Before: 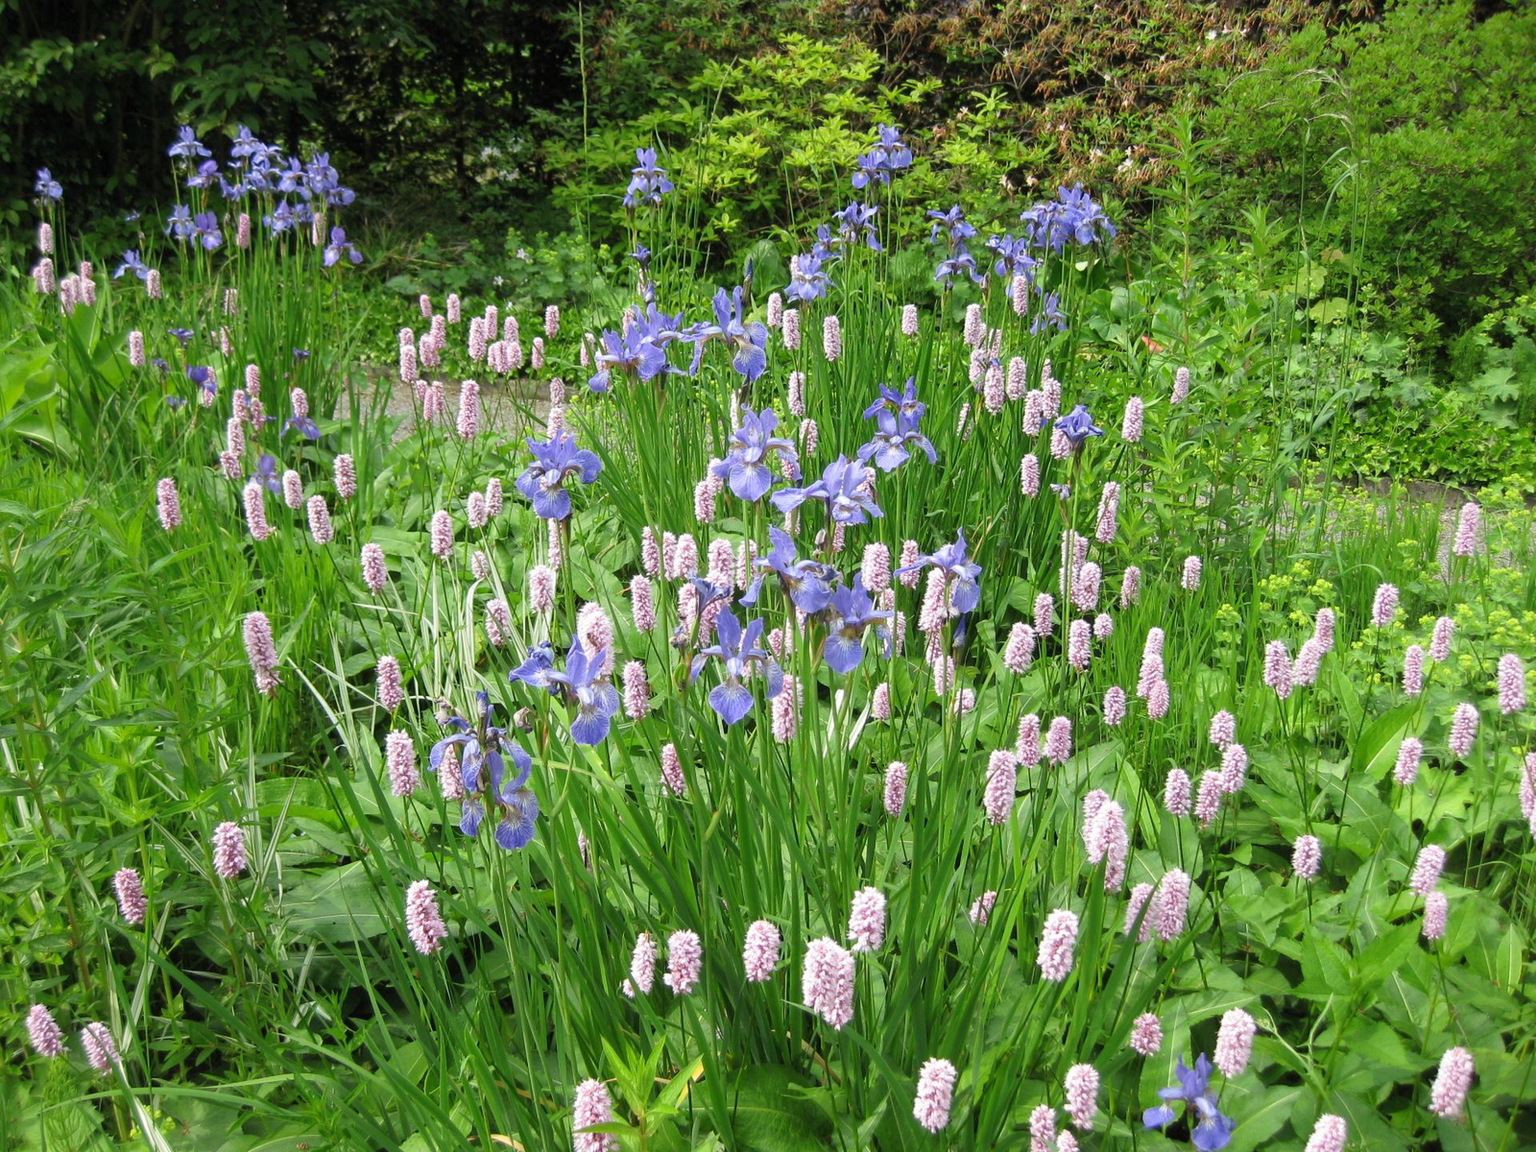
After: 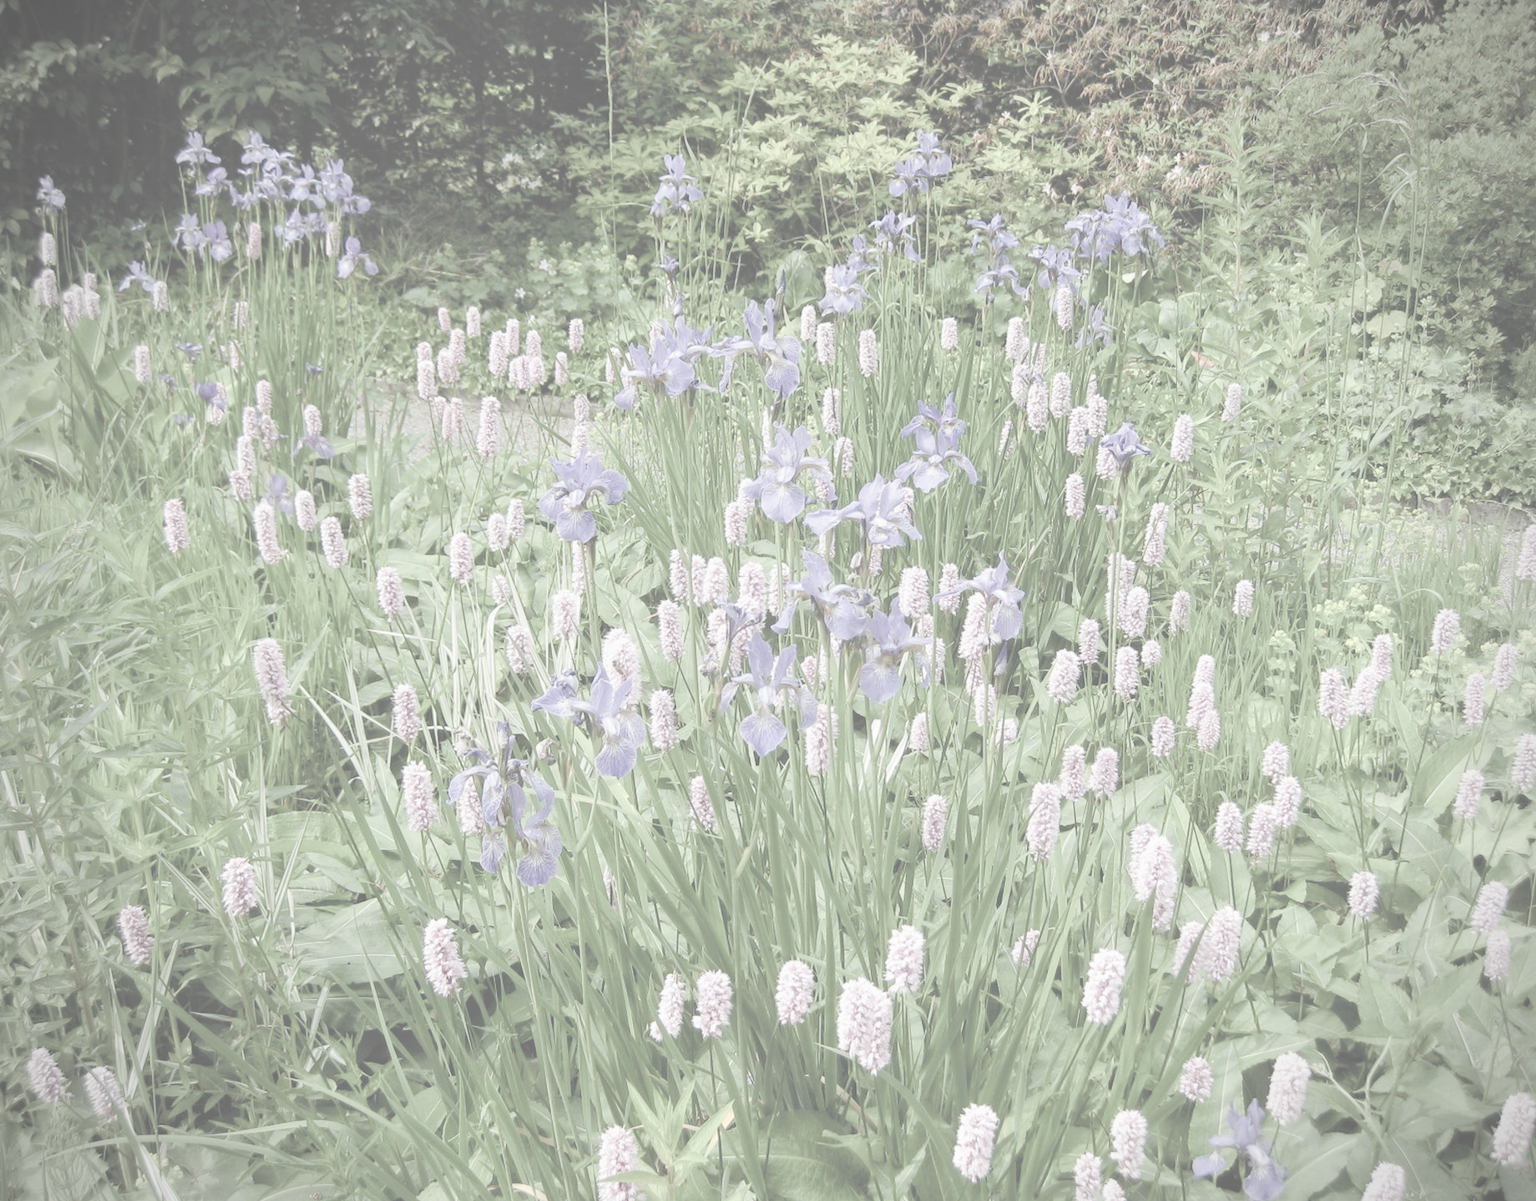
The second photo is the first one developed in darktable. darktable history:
color balance rgb: perceptual saturation grading › global saturation 20%, perceptual saturation grading › highlights -50%, perceptual saturation grading › shadows 30%
tone equalizer: -8 EV -0.75 EV, -7 EV -0.7 EV, -6 EV -0.6 EV, -5 EV -0.4 EV, -3 EV 0.4 EV, -2 EV 0.6 EV, -1 EV 0.7 EV, +0 EV 0.75 EV, edges refinement/feathering 500, mask exposure compensation -1.57 EV, preserve details no
crop: right 4.126%, bottom 0.031%
vignetting: fall-off radius 60.92%
contrast brightness saturation: contrast -0.32, brightness 0.75, saturation -0.78
